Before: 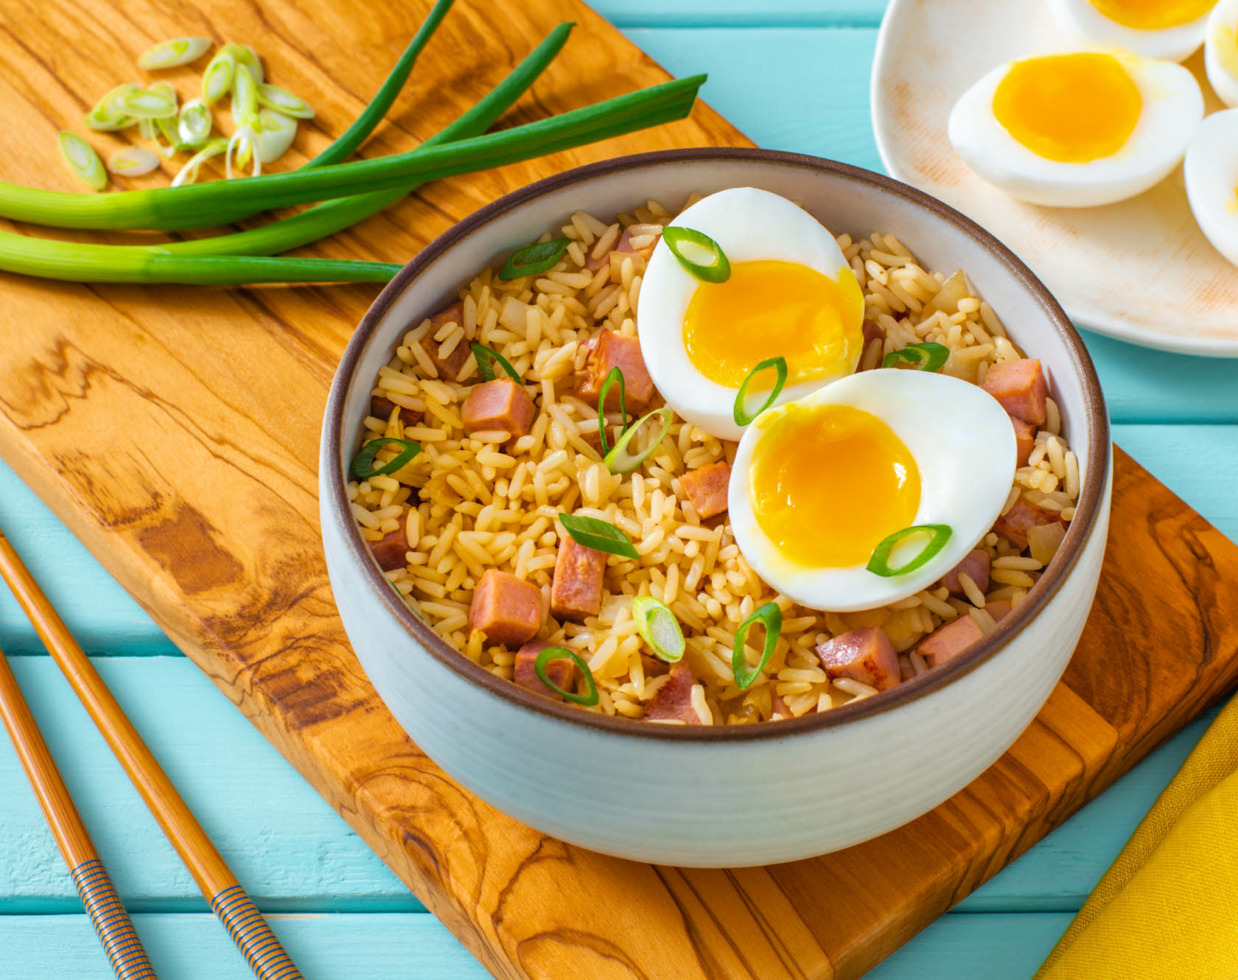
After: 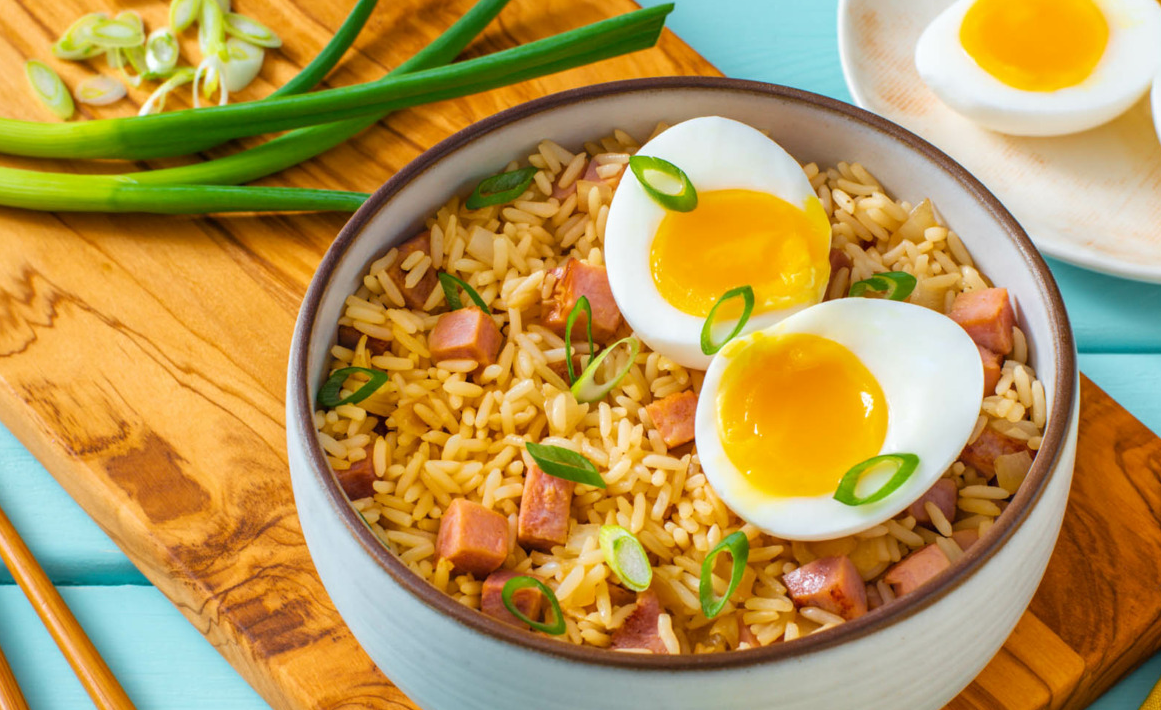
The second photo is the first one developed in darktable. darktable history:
sharpen: radius 2.883, amount 0.868, threshold 47.523
crop: left 2.737%, top 7.287%, right 3.421%, bottom 20.179%
